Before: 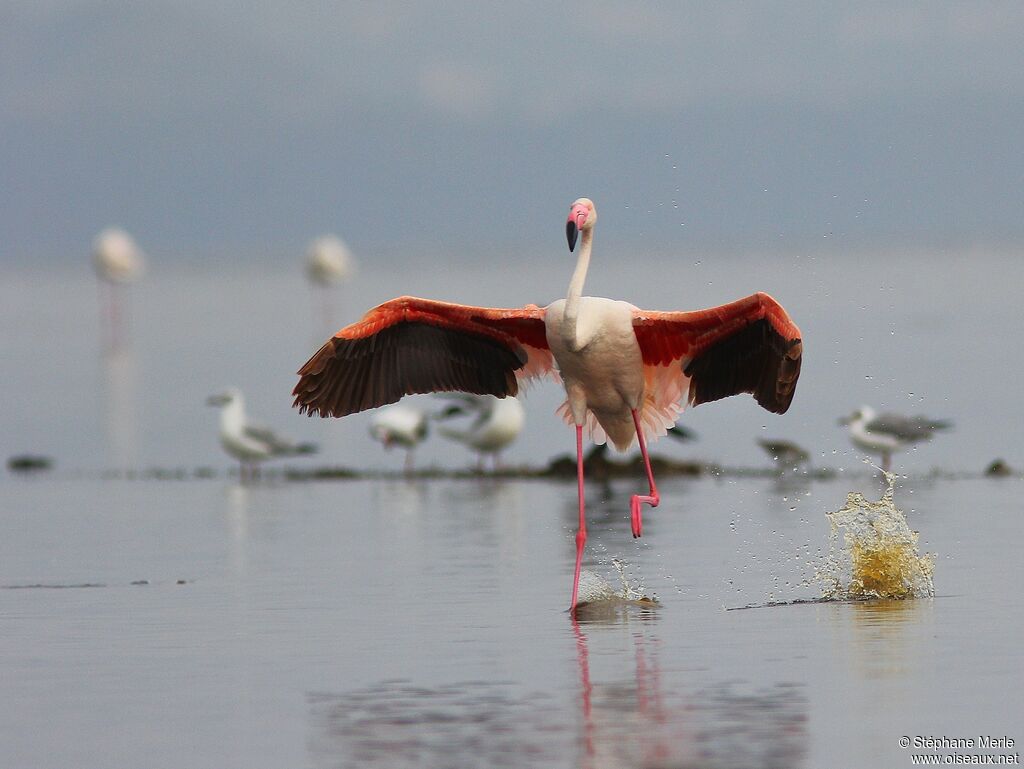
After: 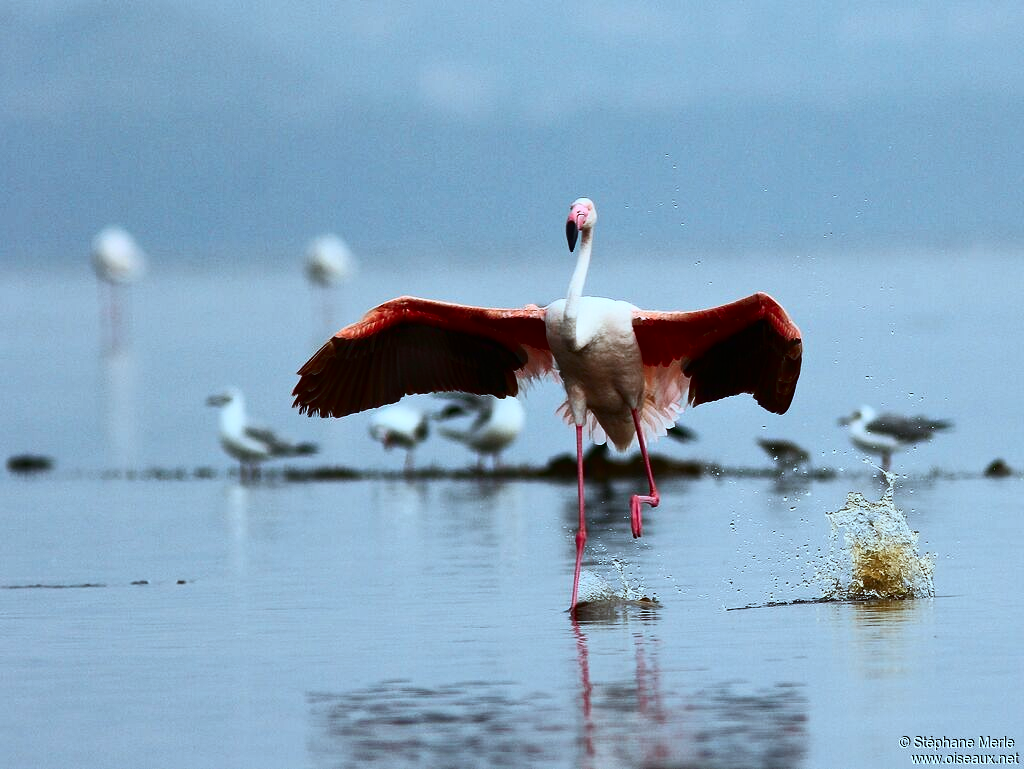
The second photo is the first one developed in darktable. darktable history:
color correction: highlights a* -9.68, highlights b* -21.47
tone curve: curves: ch0 [(0, 0) (0.003, 0.003) (0.011, 0.005) (0.025, 0.005) (0.044, 0.008) (0.069, 0.015) (0.1, 0.023) (0.136, 0.032) (0.177, 0.046) (0.224, 0.072) (0.277, 0.124) (0.335, 0.174) (0.399, 0.253) (0.468, 0.365) (0.543, 0.519) (0.623, 0.675) (0.709, 0.805) (0.801, 0.908) (0.898, 0.97) (1, 1)], color space Lab, independent channels, preserve colors none
